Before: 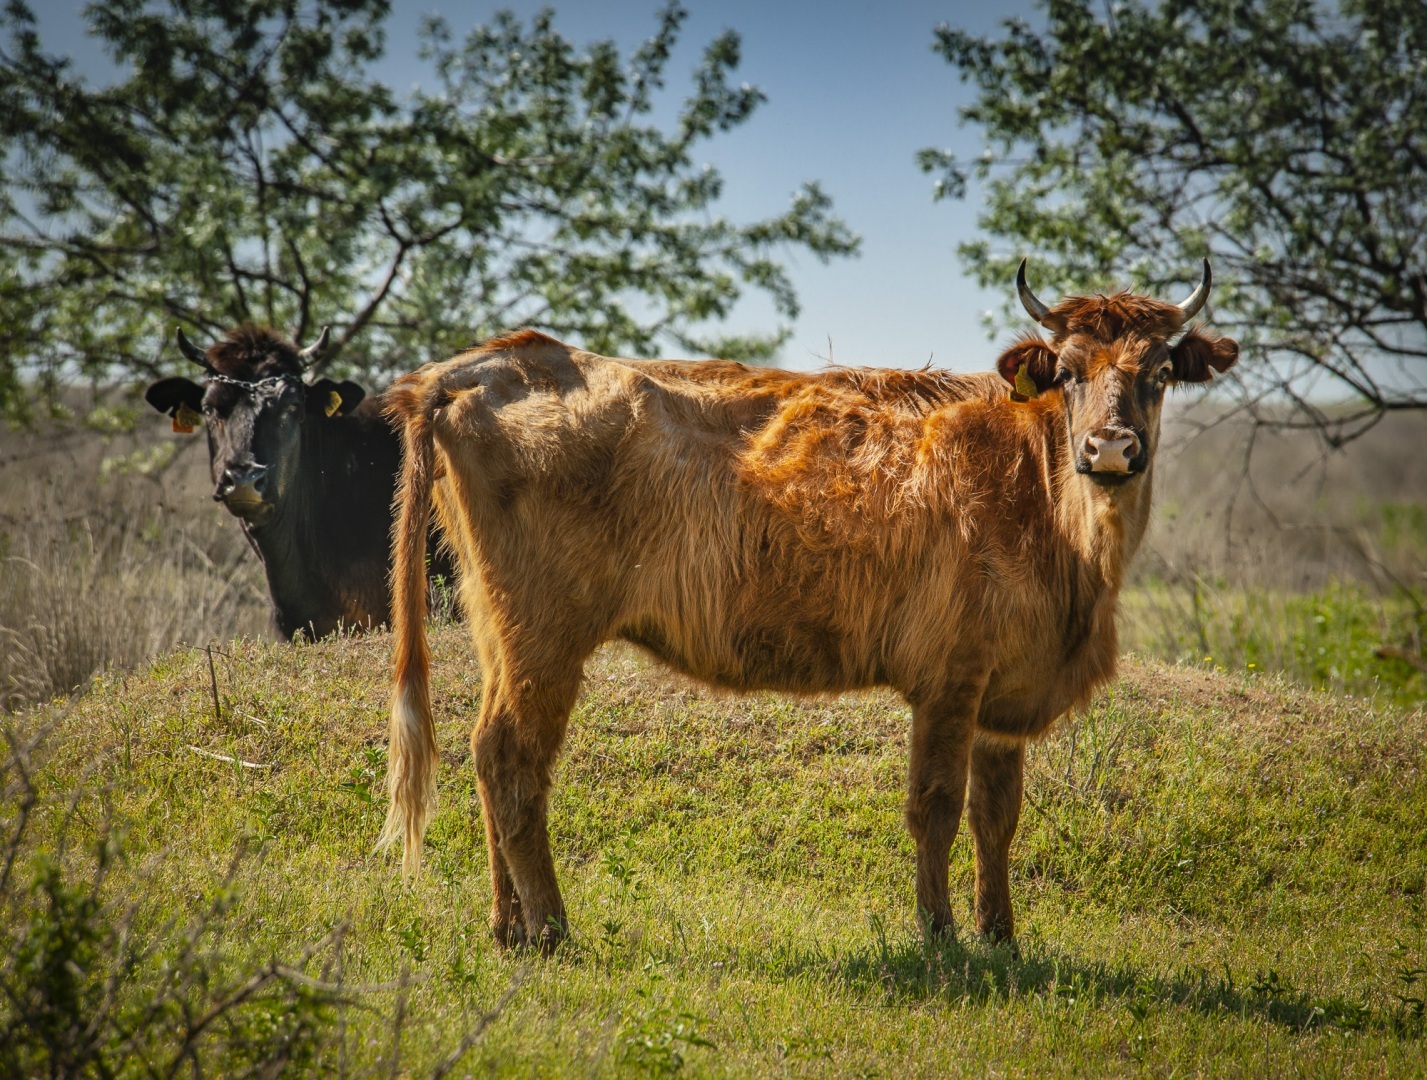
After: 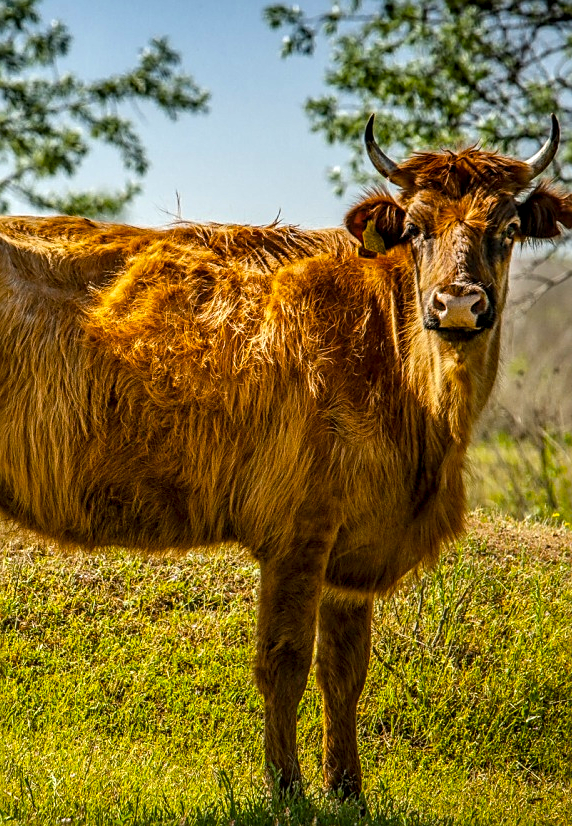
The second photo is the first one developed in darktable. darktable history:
crop: left 45.721%, top 13.393%, right 14.118%, bottom 10.01%
color balance rgb: linear chroma grading › global chroma 15%, perceptual saturation grading › global saturation 30%
sharpen: on, module defaults
local contrast: highlights 25%, detail 150%
